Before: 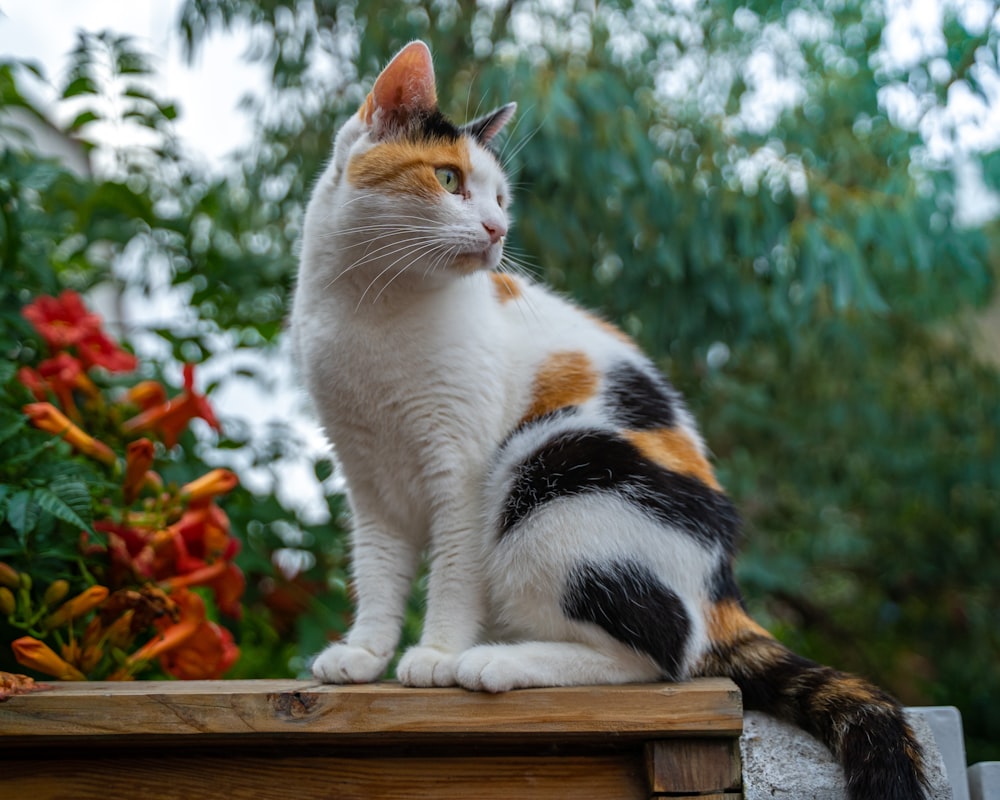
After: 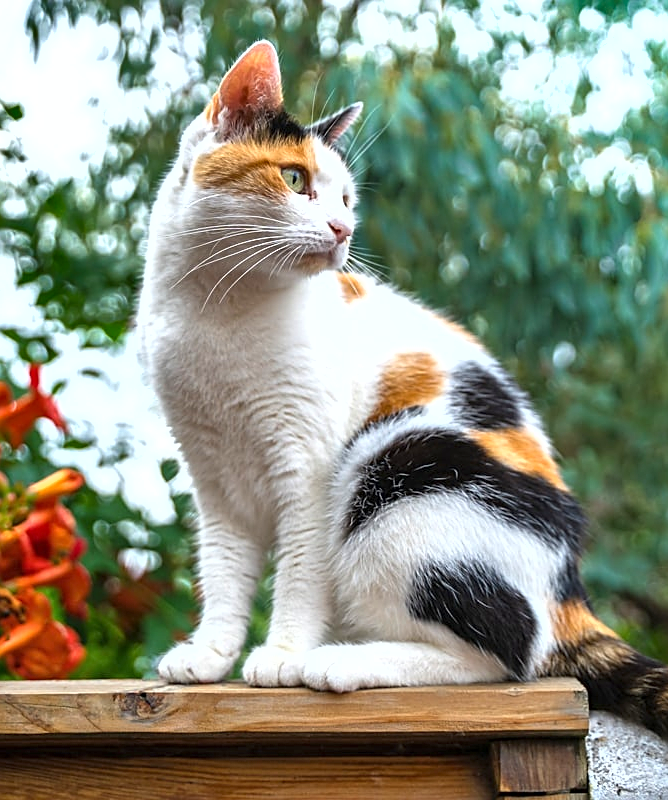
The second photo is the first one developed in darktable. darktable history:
exposure: exposure 1.161 EV, compensate highlight preservation false
sharpen: on, module defaults
shadows and highlights: soften with gaussian
crop: left 15.43%, right 17.76%
